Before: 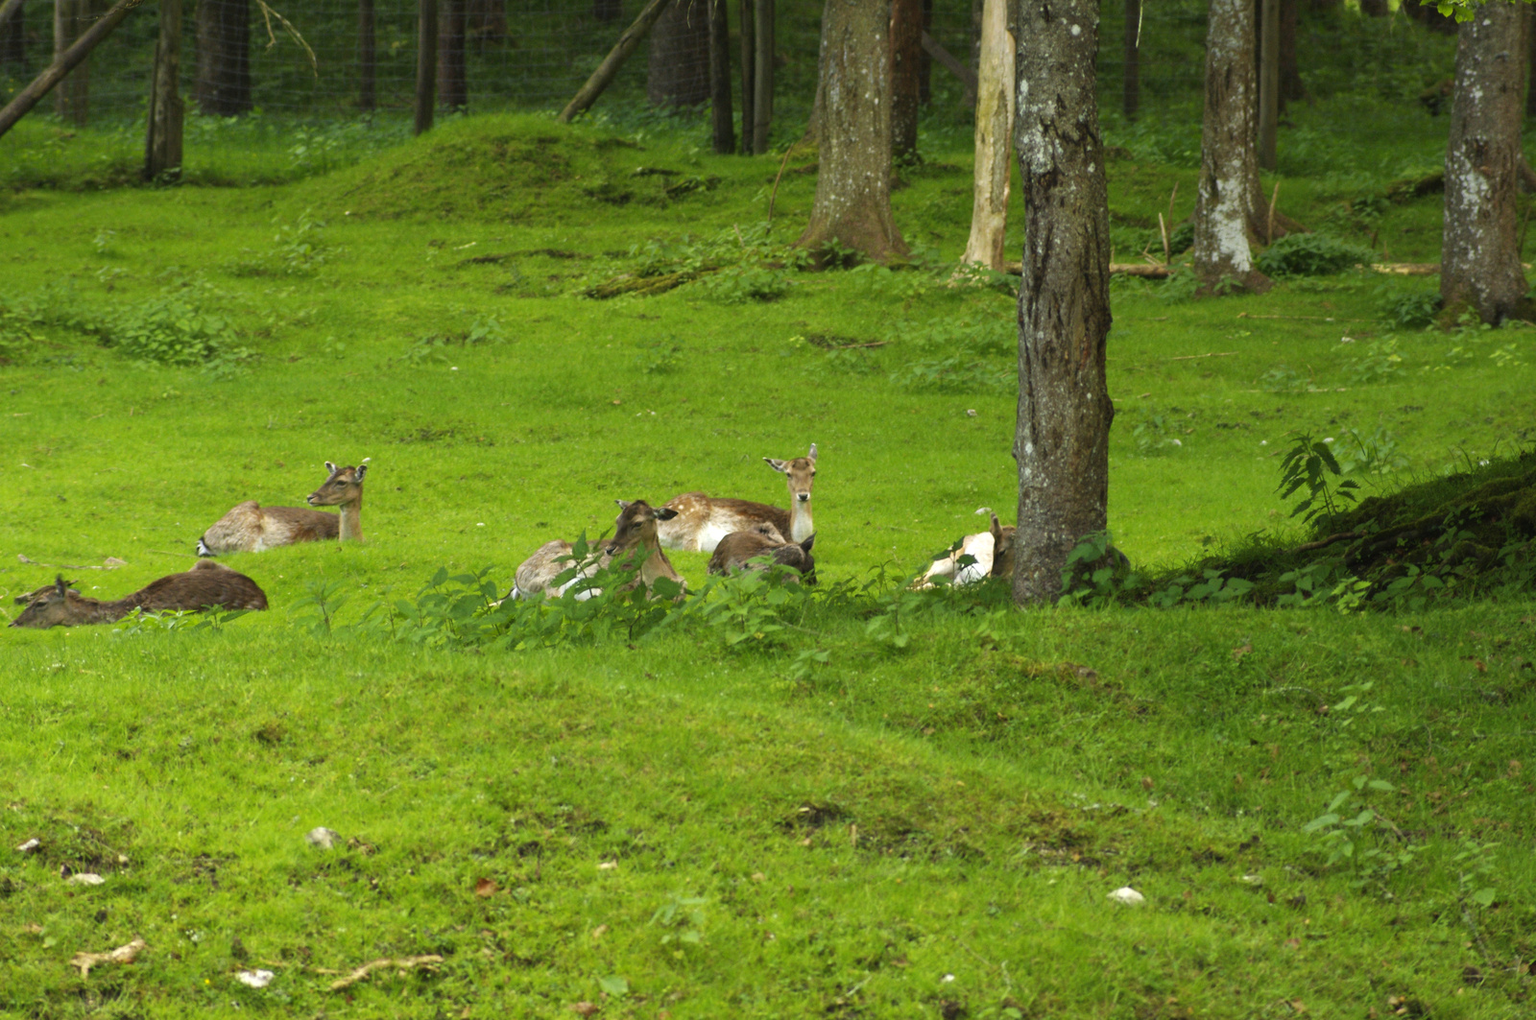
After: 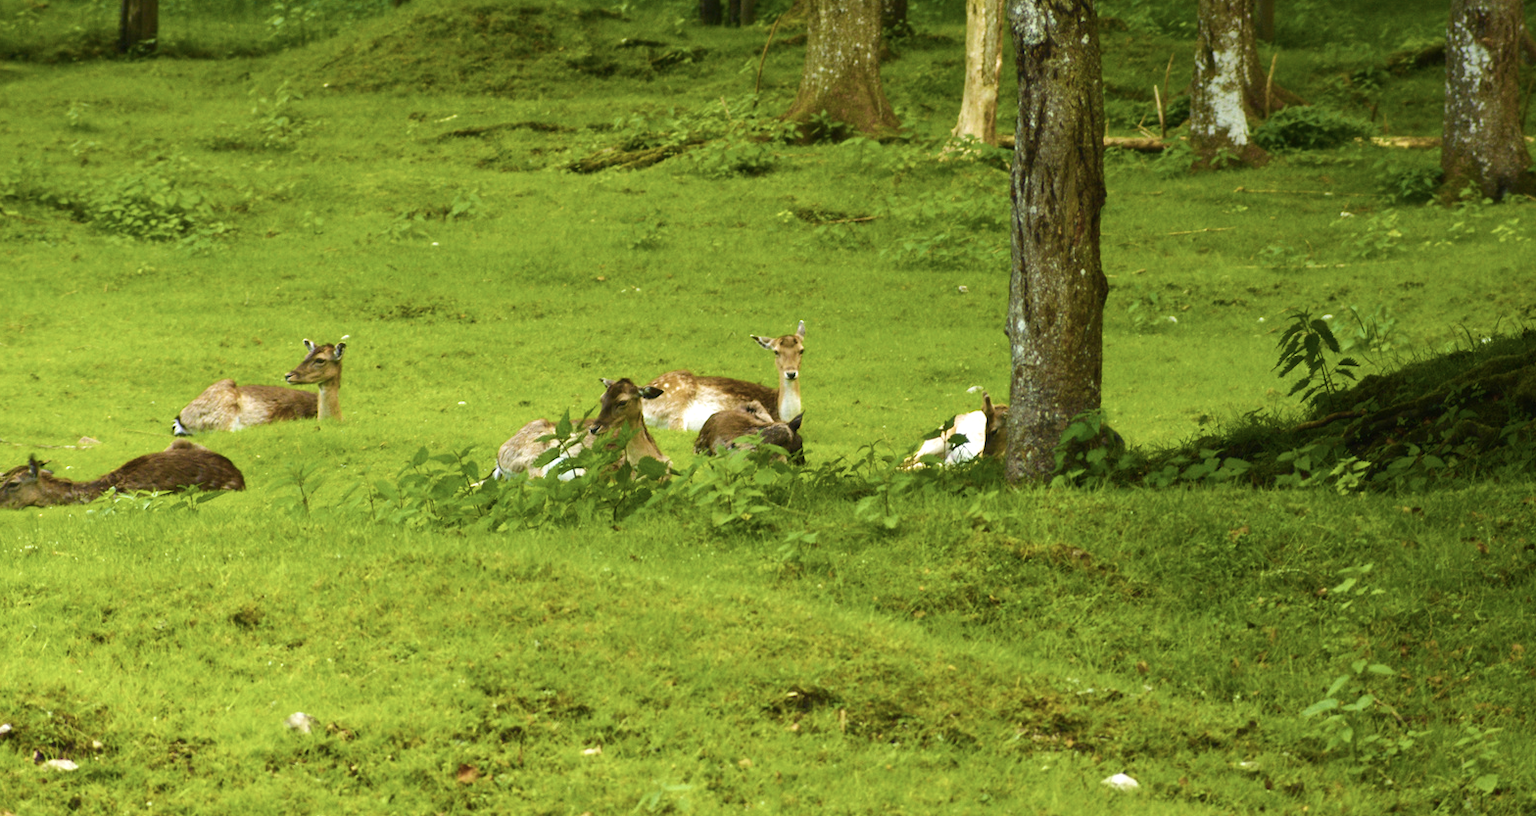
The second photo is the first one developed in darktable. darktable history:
crop and rotate: left 1.819%, top 12.725%, right 0.129%, bottom 8.821%
contrast brightness saturation: contrast 0.1, saturation -0.378
velvia: strength 66.81%, mid-tones bias 0.979
color balance rgb: perceptual saturation grading › global saturation 20%, perceptual saturation grading › highlights -24.965%, perceptual saturation grading › shadows 49.294%, perceptual brilliance grading › highlights 5.956%, perceptual brilliance grading › mid-tones 15.968%, perceptual brilliance grading › shadows -5.435%, global vibrance 20%
